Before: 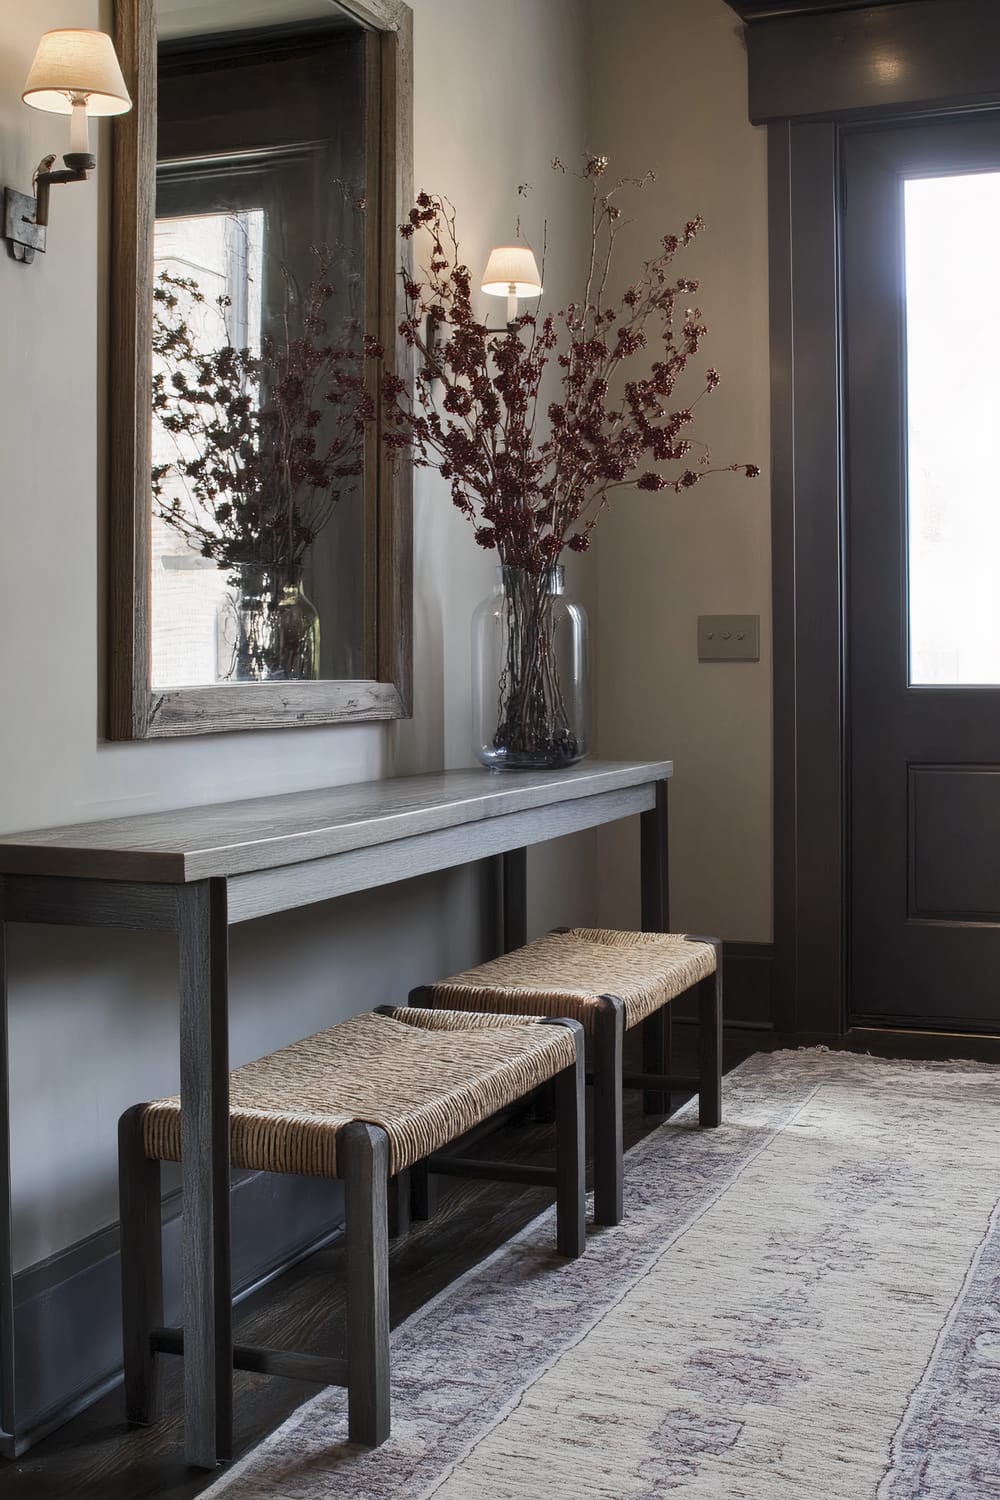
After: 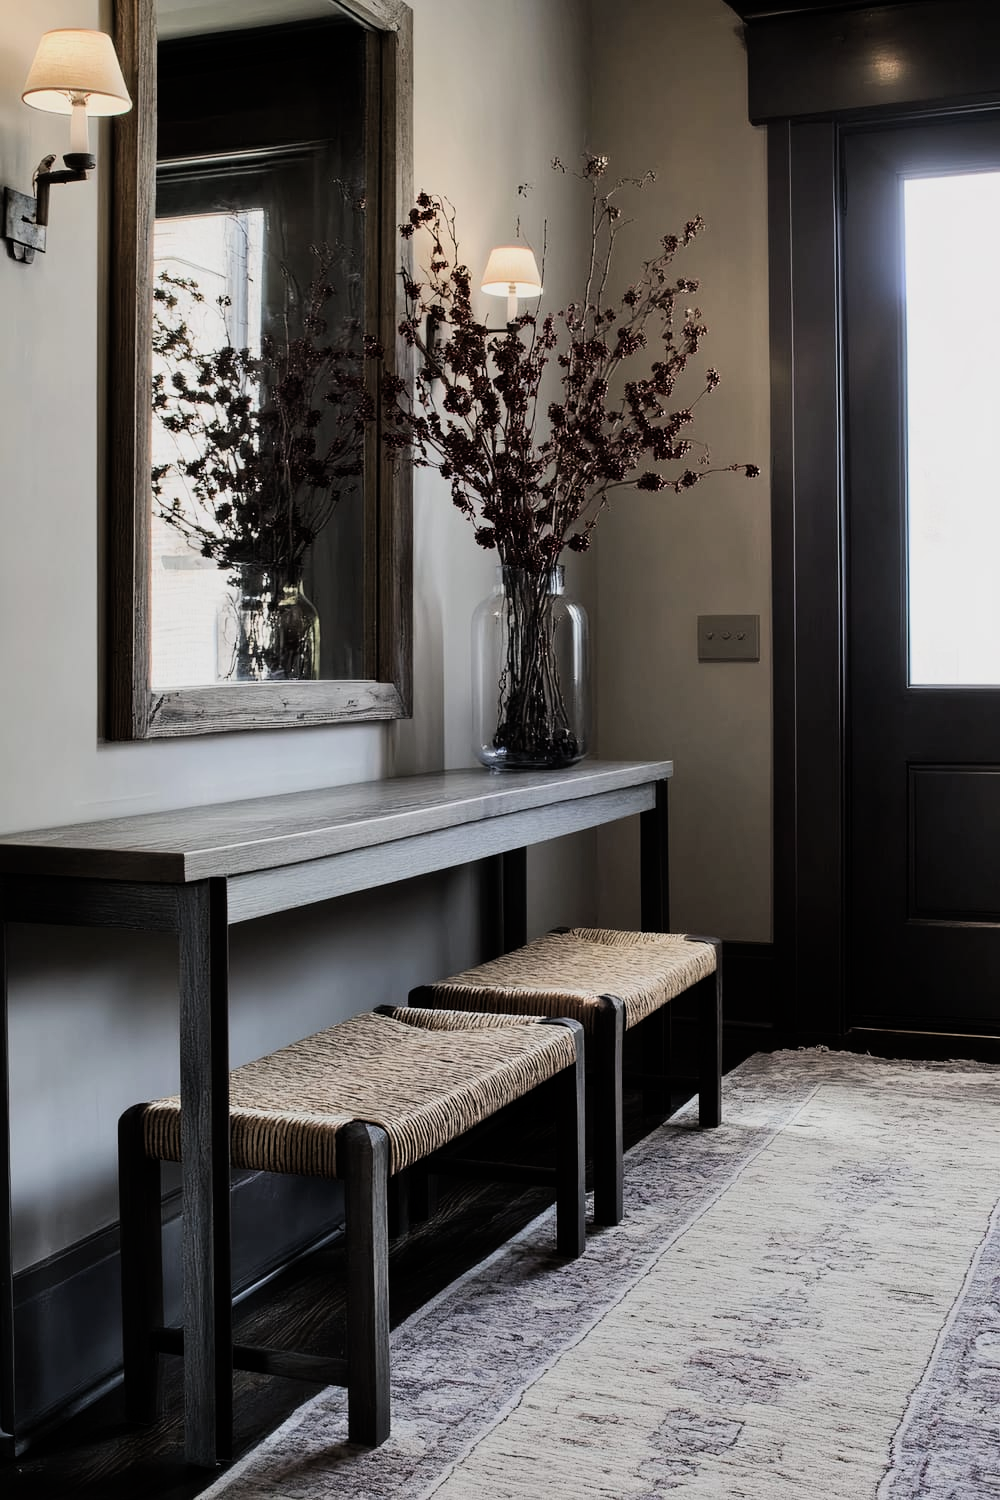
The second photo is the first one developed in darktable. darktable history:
filmic rgb: hardness 4.17, contrast 1.364, color science v6 (2022)
